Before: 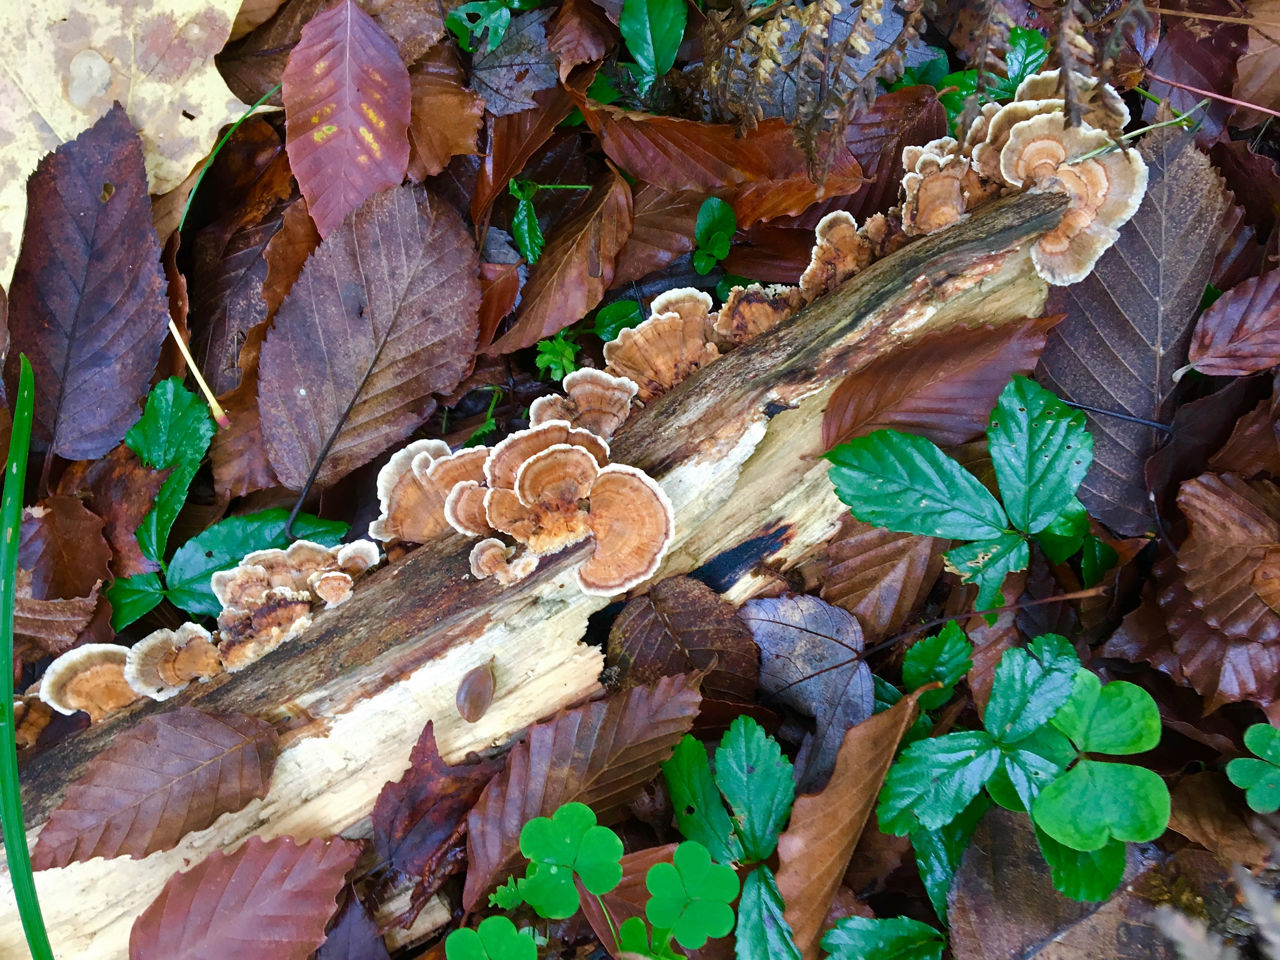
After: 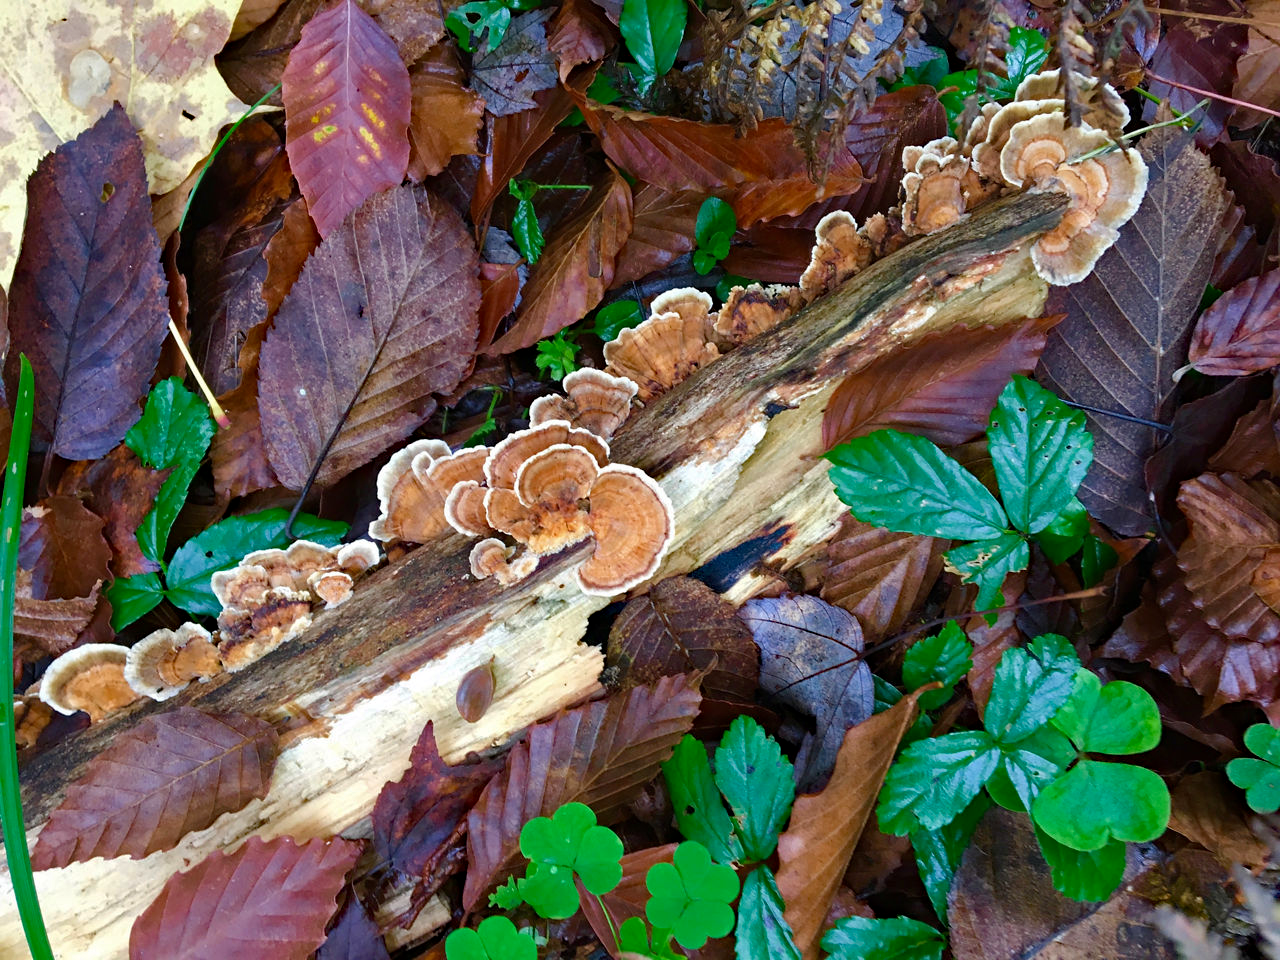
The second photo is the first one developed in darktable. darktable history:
haze removal: strength 0.303, distance 0.255, compatibility mode true, adaptive false
